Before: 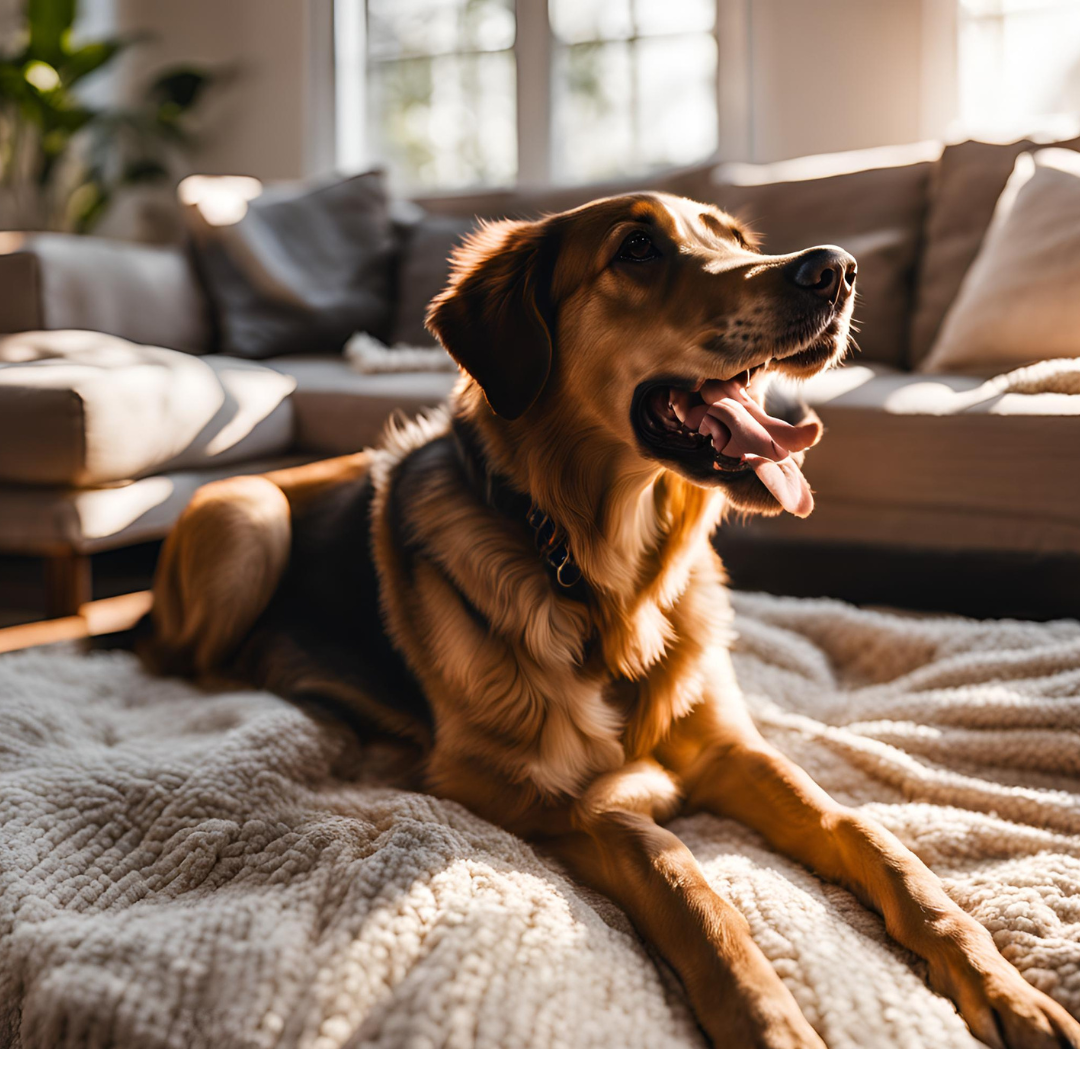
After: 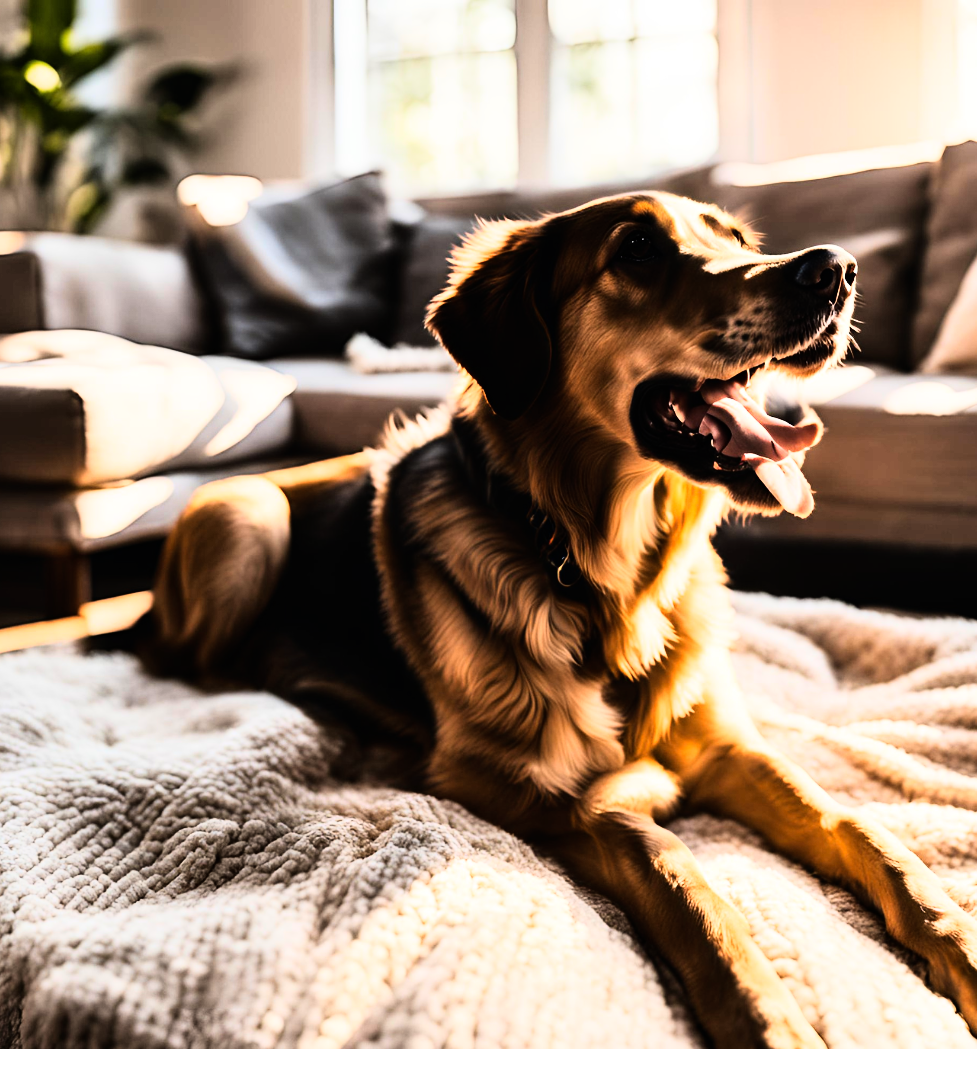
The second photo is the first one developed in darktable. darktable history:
crop: right 9.509%, bottom 0.031%
rgb curve: curves: ch0 [(0, 0) (0.21, 0.15) (0.24, 0.21) (0.5, 0.75) (0.75, 0.96) (0.89, 0.99) (1, 1)]; ch1 [(0, 0.02) (0.21, 0.13) (0.25, 0.2) (0.5, 0.67) (0.75, 0.9) (0.89, 0.97) (1, 1)]; ch2 [(0, 0.02) (0.21, 0.13) (0.25, 0.2) (0.5, 0.67) (0.75, 0.9) (0.89, 0.97) (1, 1)], compensate middle gray true
